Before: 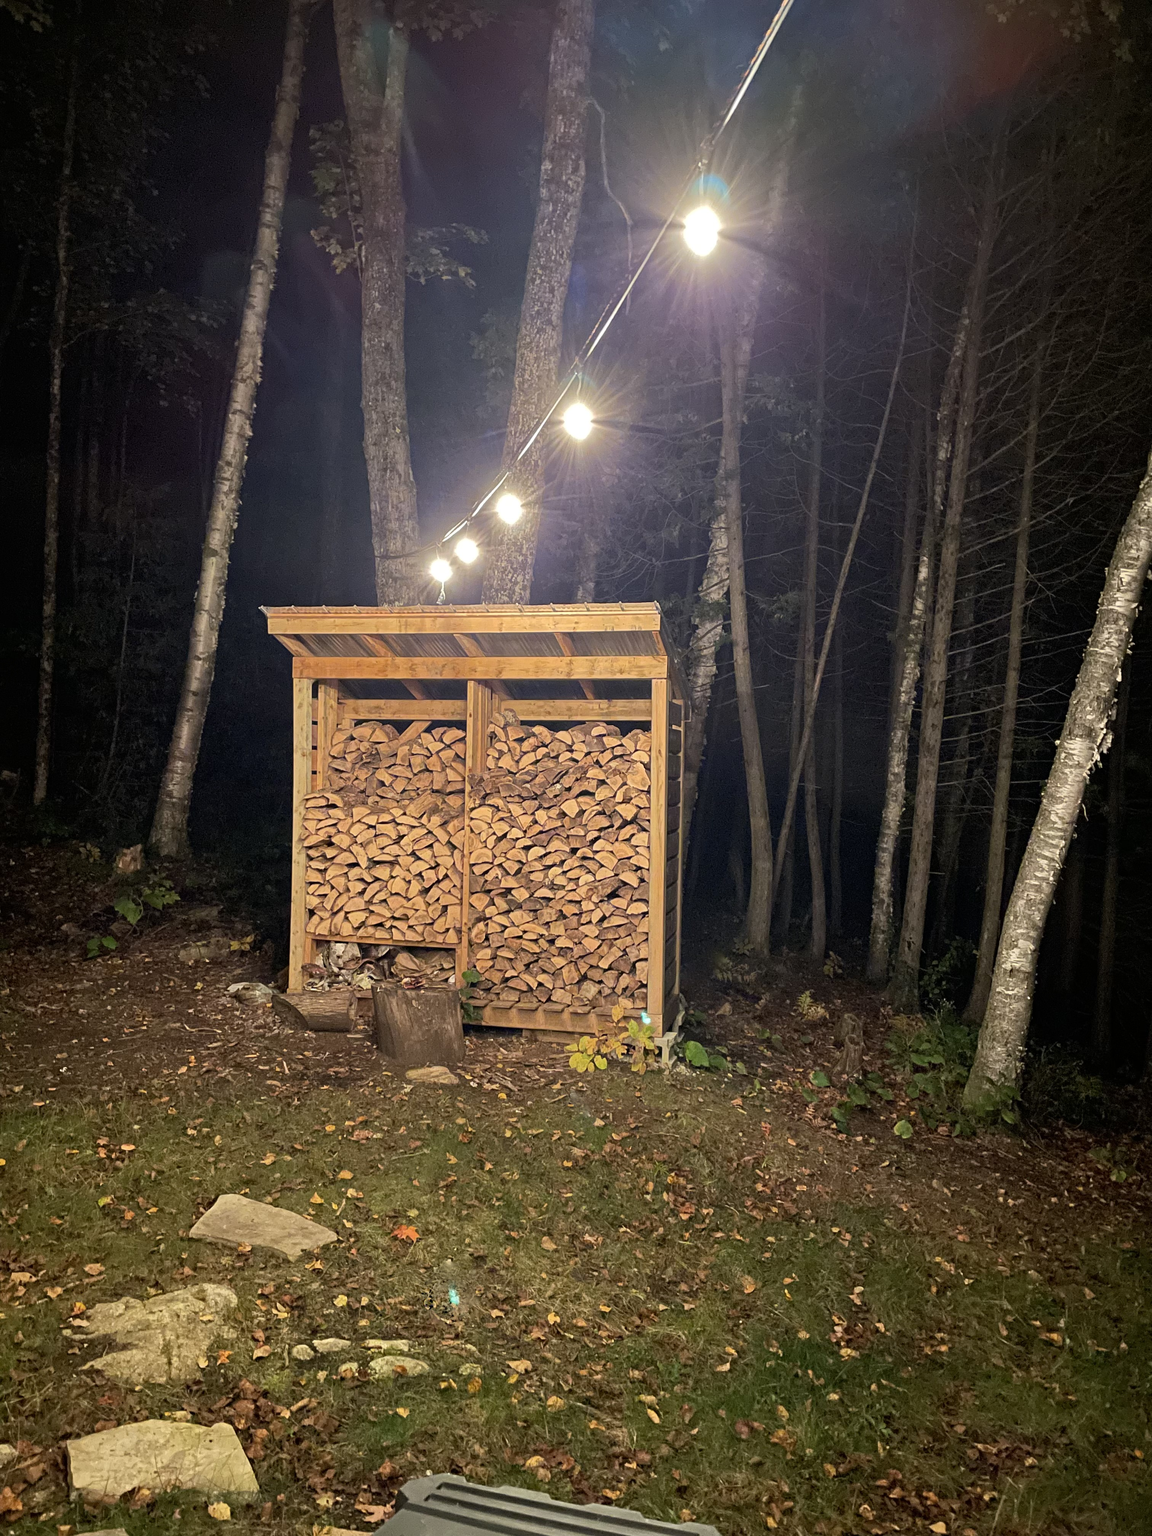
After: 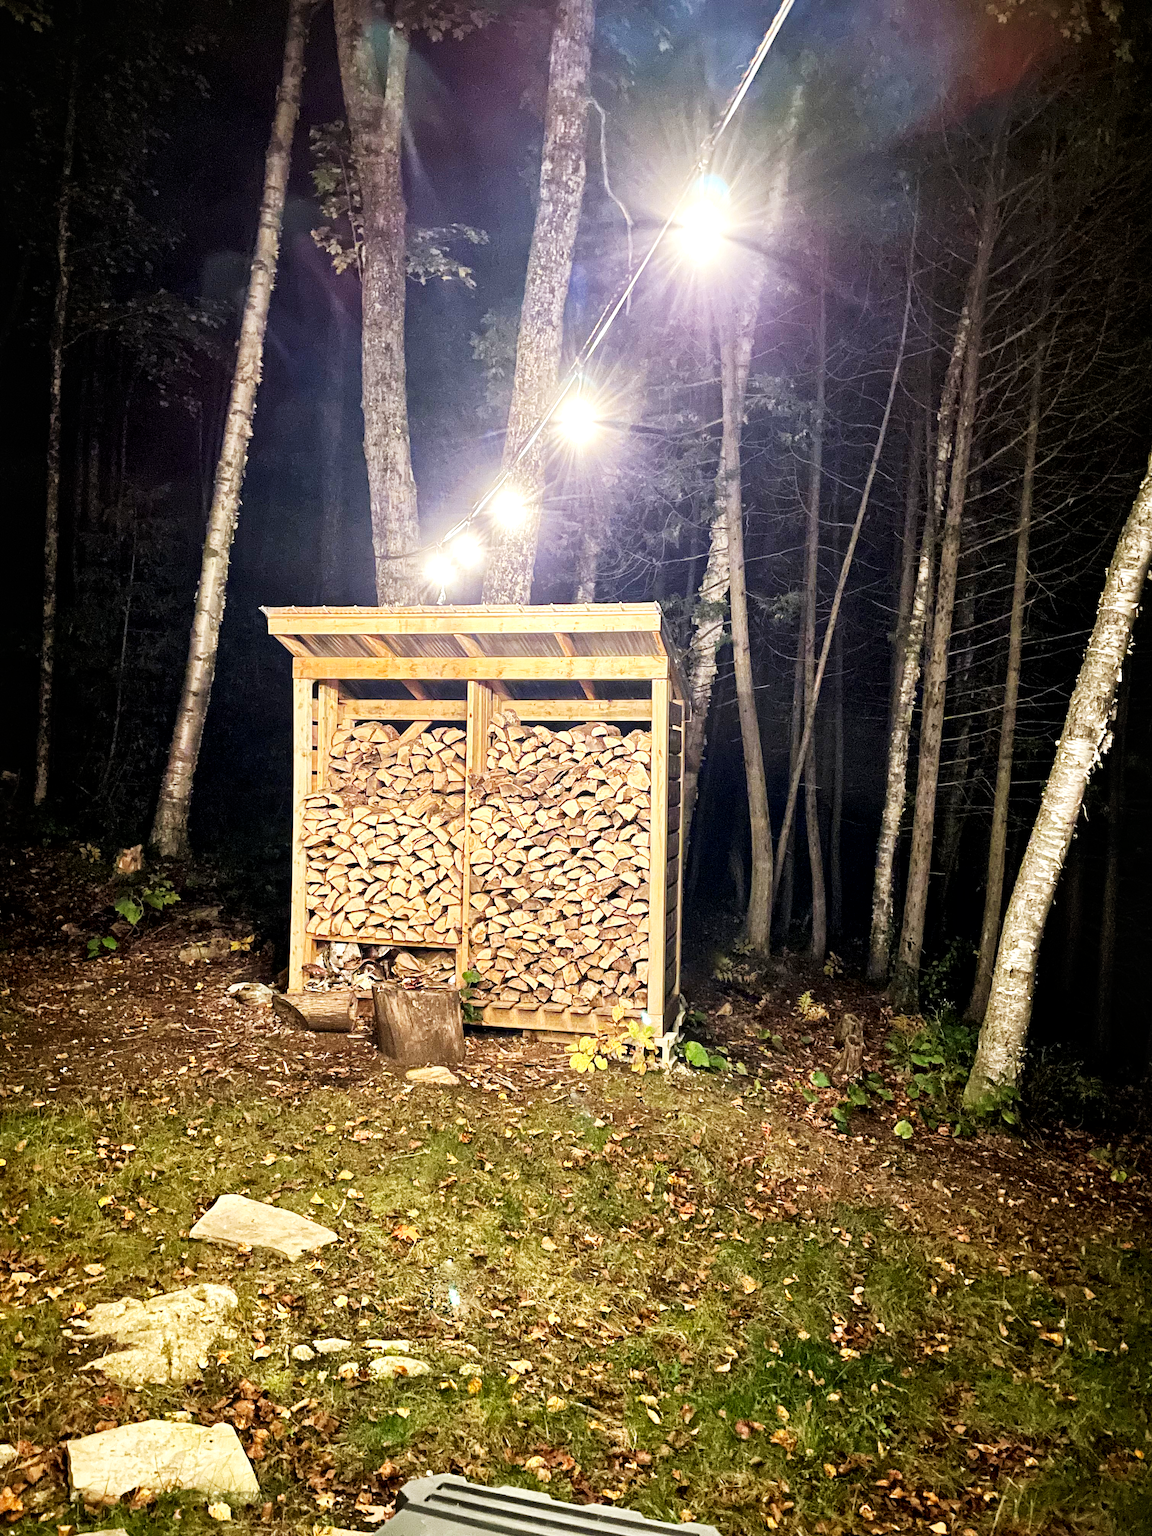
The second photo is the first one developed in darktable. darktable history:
base curve: curves: ch0 [(0, 0) (0.007, 0.004) (0.027, 0.03) (0.046, 0.07) (0.207, 0.54) (0.442, 0.872) (0.673, 0.972) (1, 1)], preserve colors none
local contrast: mode bilateral grid, contrast 20, coarseness 100, detail 150%, midtone range 0.2
